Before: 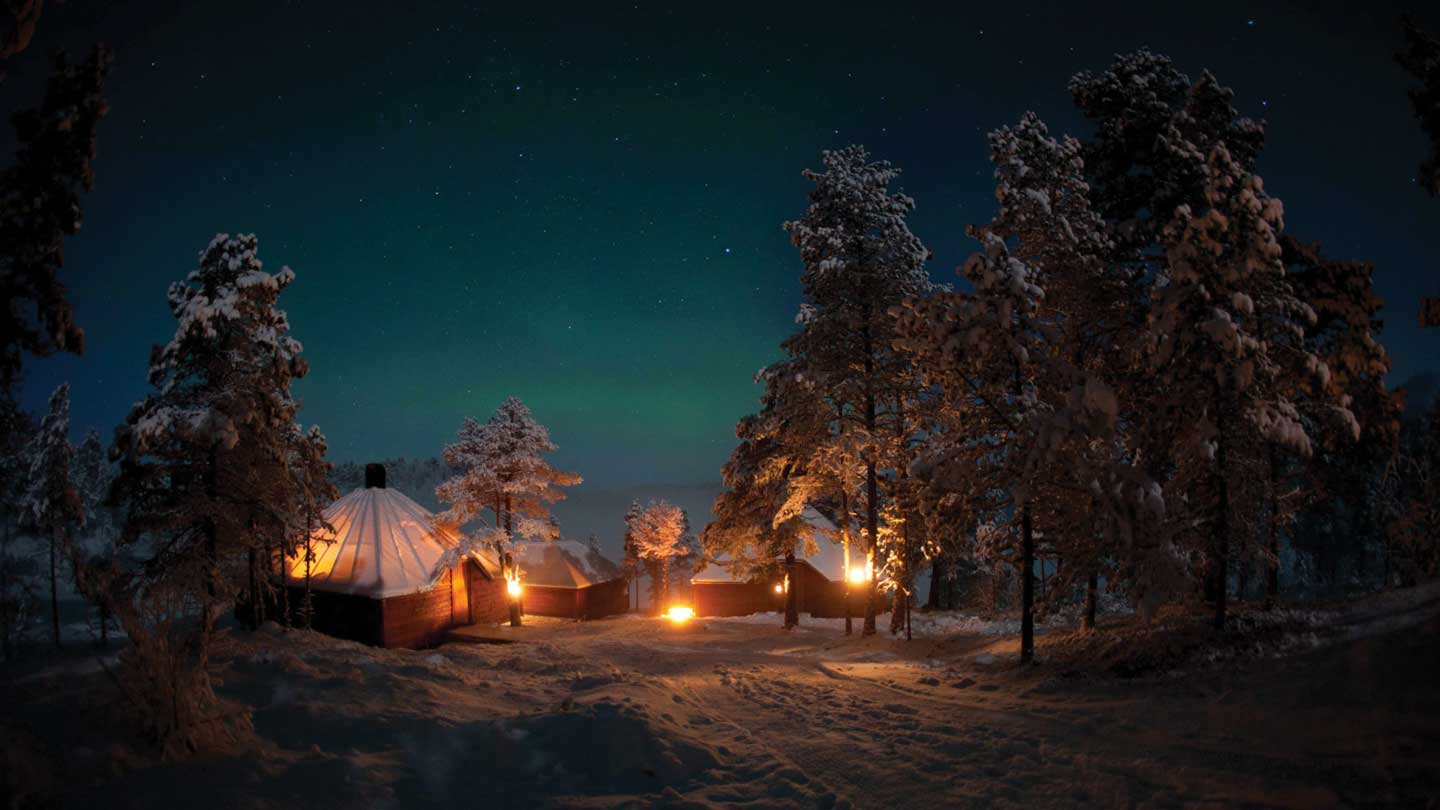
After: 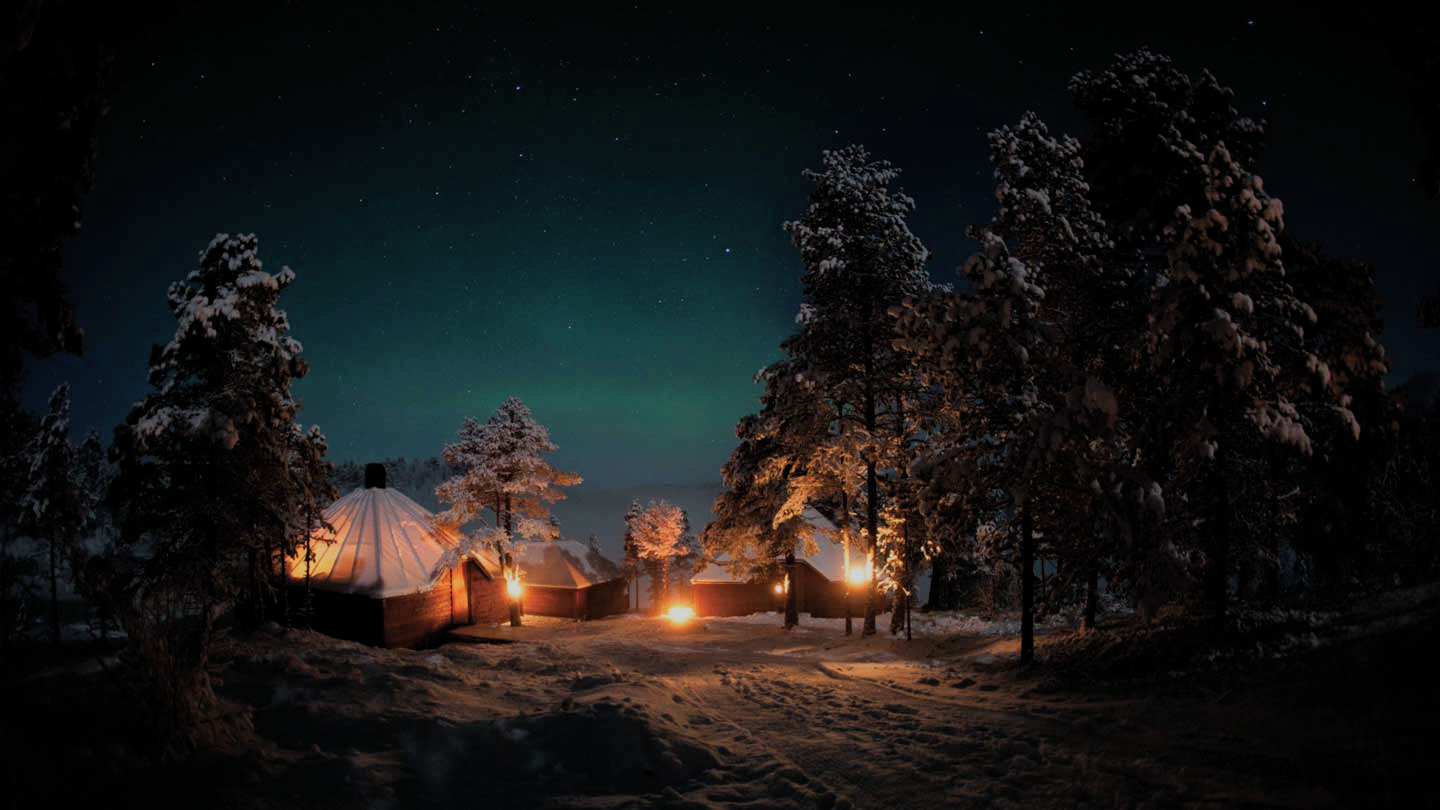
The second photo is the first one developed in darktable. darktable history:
filmic rgb: black relative exposure -7.65 EV, white relative exposure 4.56 EV, hardness 3.61, add noise in highlights 0.001, preserve chrominance luminance Y, color science v3 (2019), use custom middle-gray values true, iterations of high-quality reconstruction 10, contrast in highlights soft
